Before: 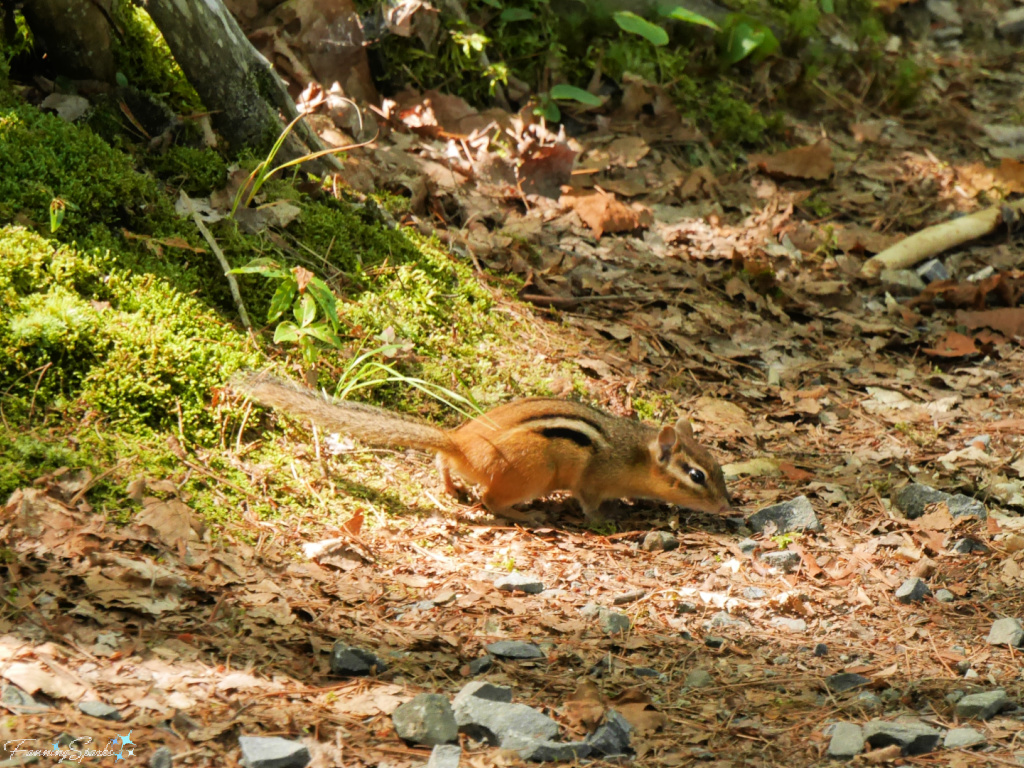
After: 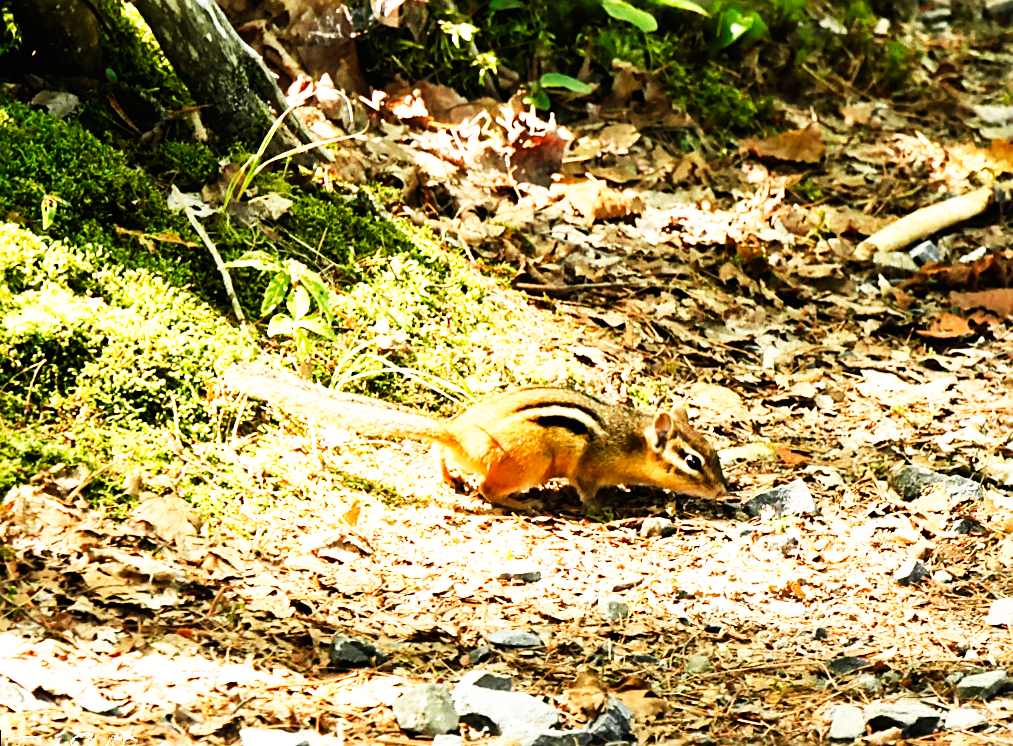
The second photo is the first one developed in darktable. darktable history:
base curve: curves: ch0 [(0, 0) (0.007, 0.004) (0.027, 0.03) (0.046, 0.07) (0.207, 0.54) (0.442, 0.872) (0.673, 0.972) (1, 1)], preserve colors none
sharpen: on, module defaults
rotate and perspective: rotation -1°, crop left 0.011, crop right 0.989, crop top 0.025, crop bottom 0.975
tone equalizer: -8 EV -0.75 EV, -7 EV -0.7 EV, -6 EV -0.6 EV, -5 EV -0.4 EV, -3 EV 0.4 EV, -2 EV 0.6 EV, -1 EV 0.7 EV, +0 EV 0.75 EV, edges refinement/feathering 500, mask exposure compensation -1.57 EV, preserve details no
